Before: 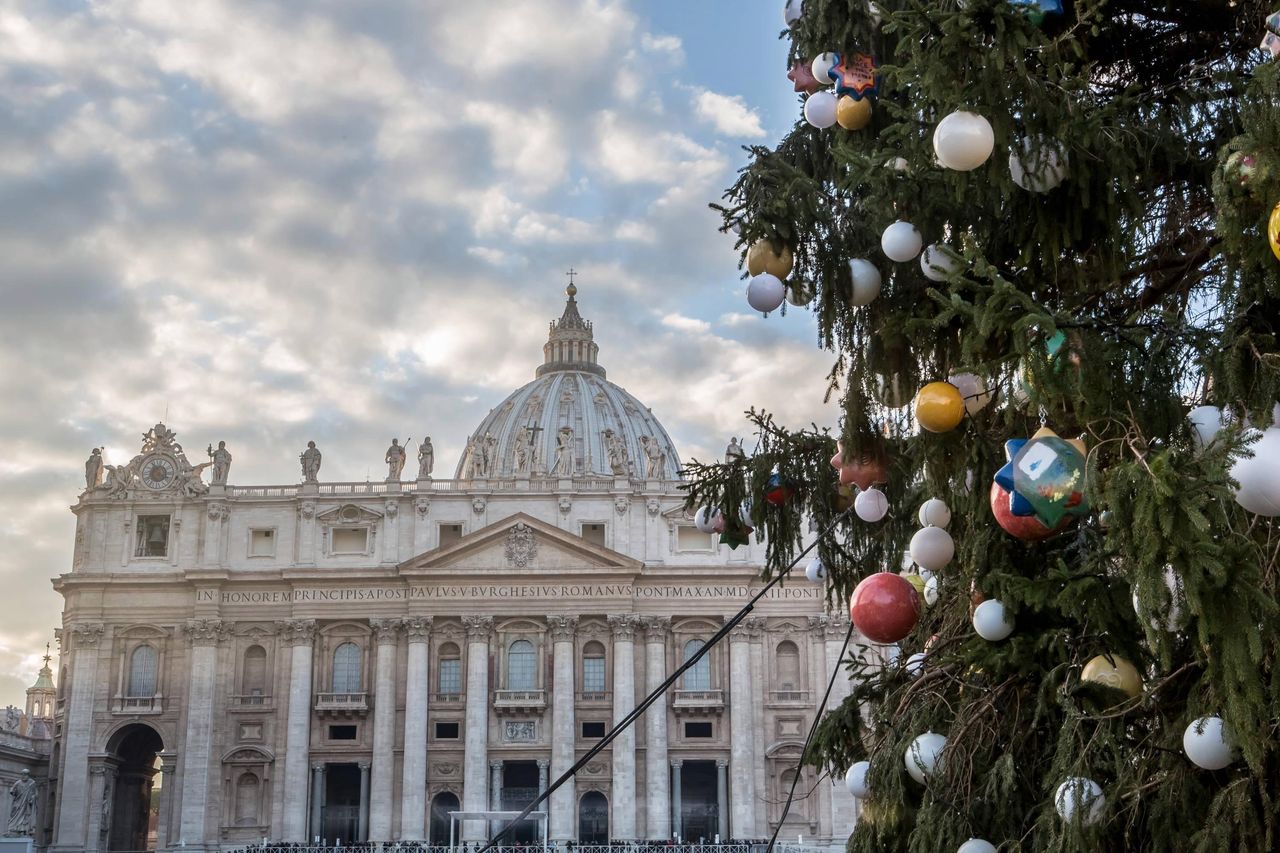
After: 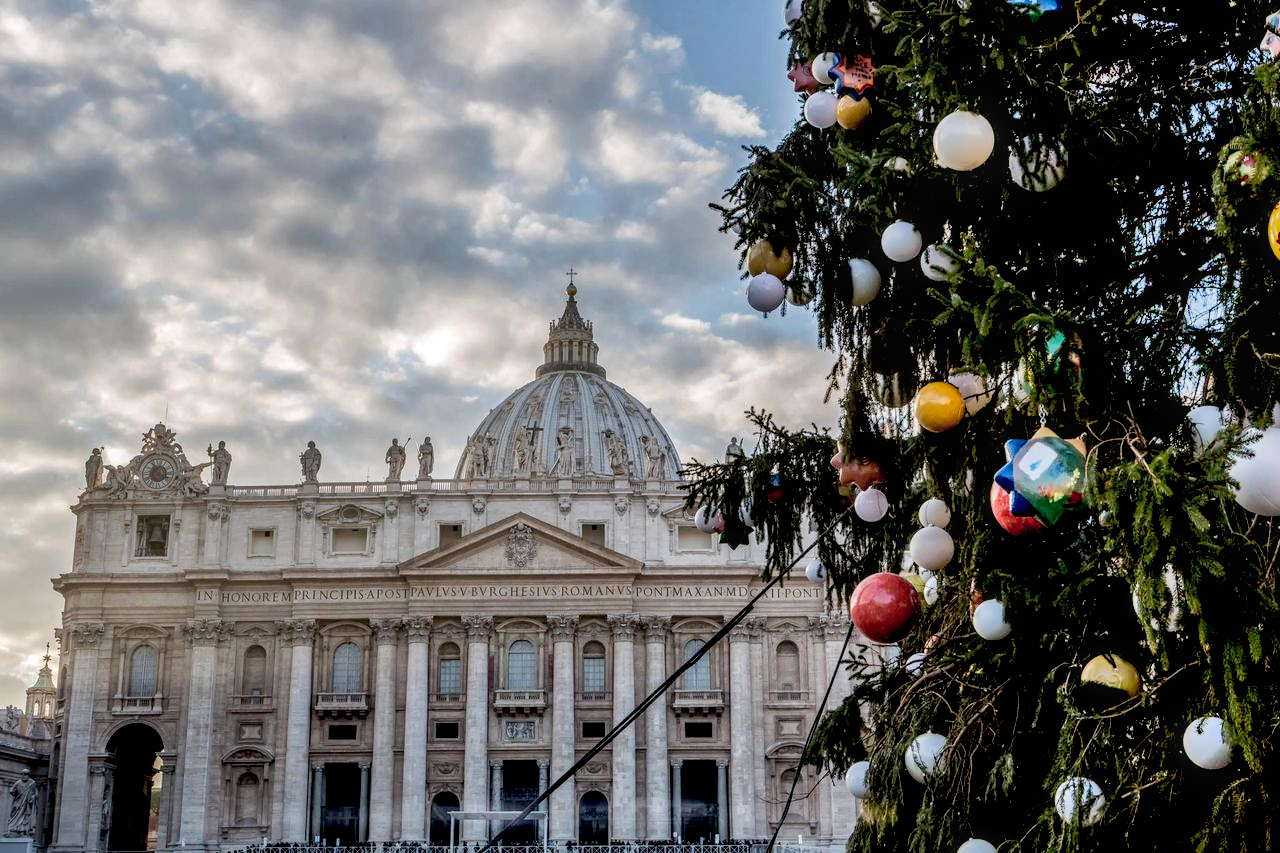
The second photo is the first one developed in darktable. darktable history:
exposure: black level correction 0.029, exposure -0.073 EV, compensate highlight preservation false
shadows and highlights: shadows 49, highlights -41, soften with gaussian
color balance rgb: global vibrance 1%, saturation formula JzAzBz (2021)
local contrast: on, module defaults
